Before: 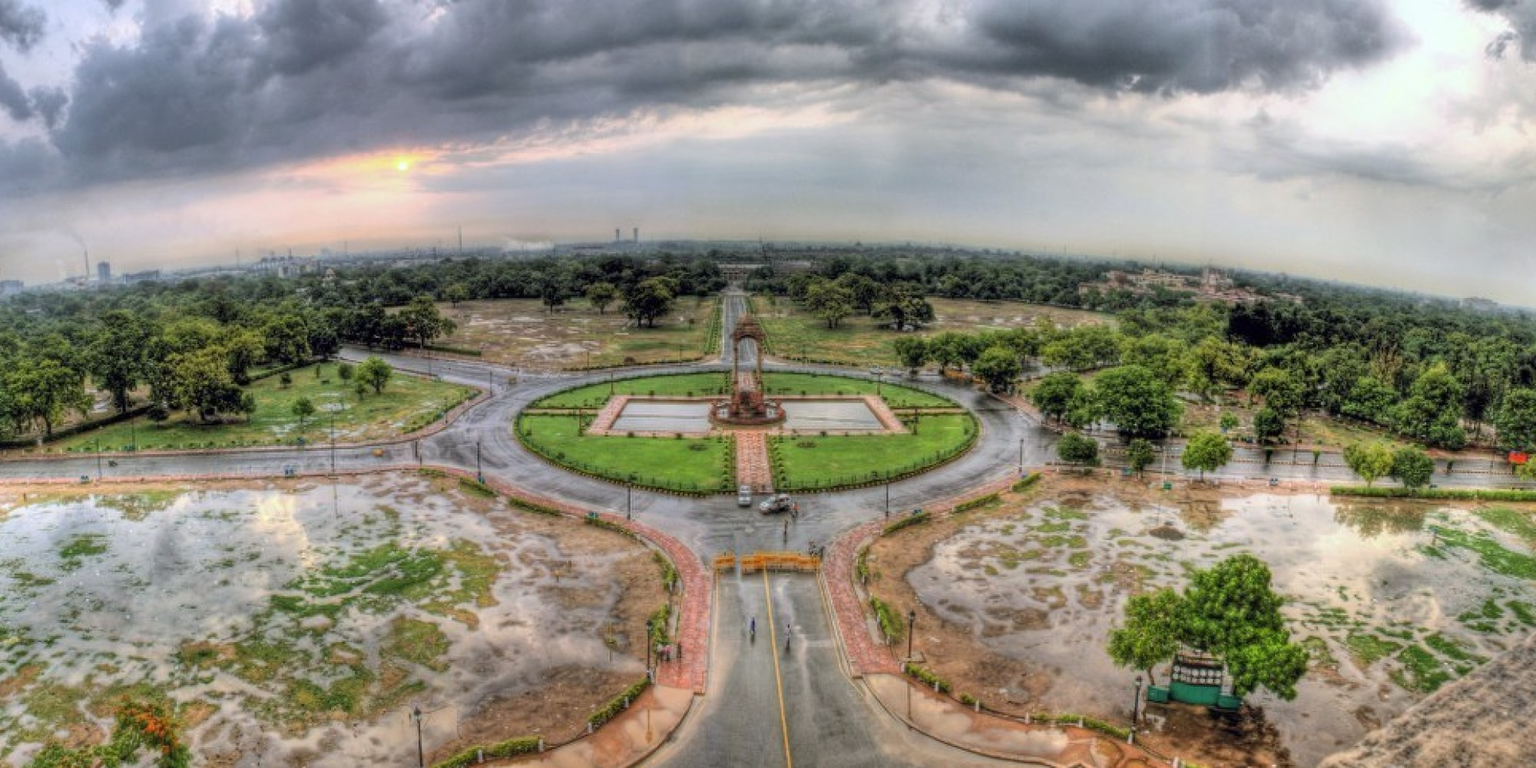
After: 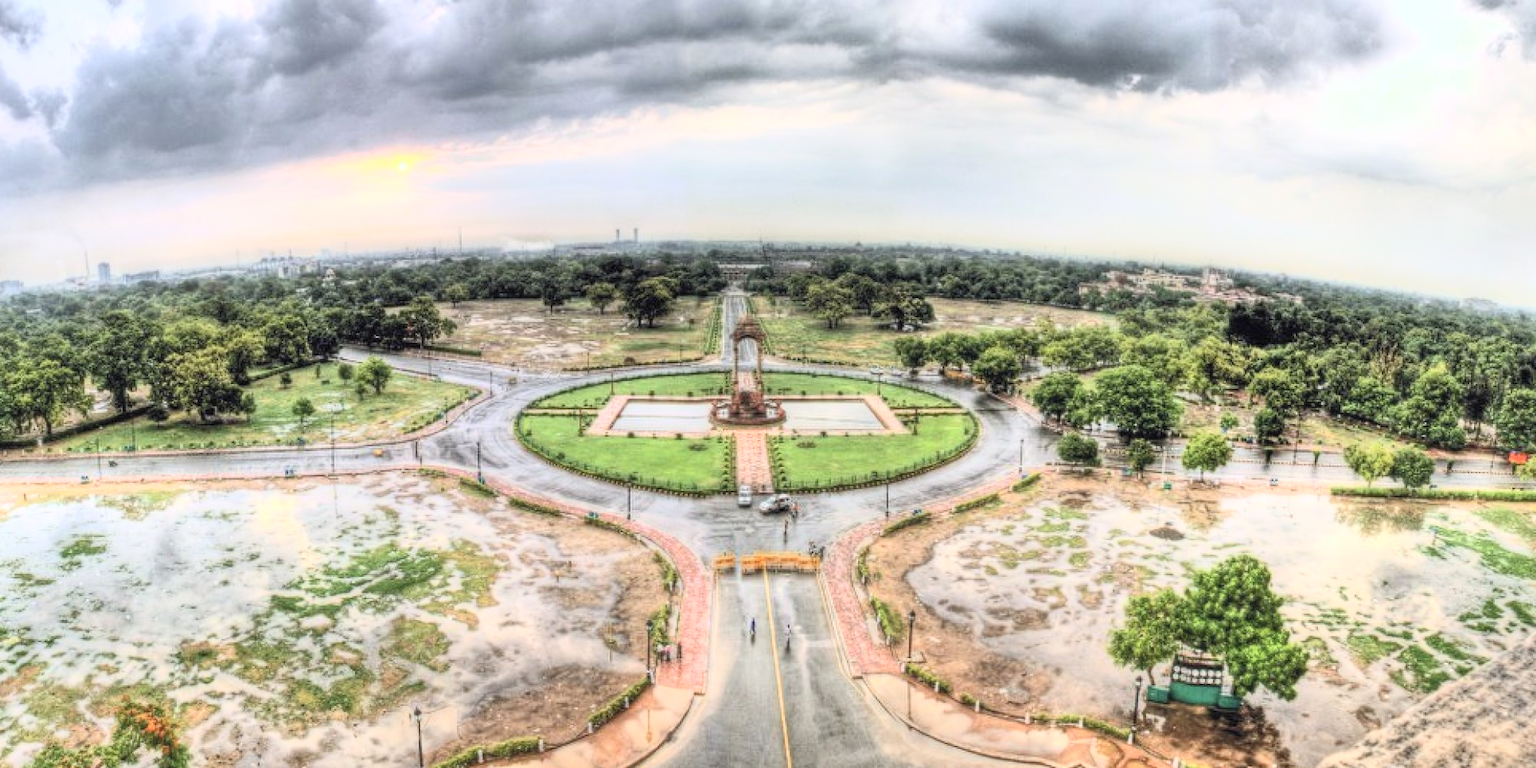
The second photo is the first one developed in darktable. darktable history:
contrast brightness saturation: contrast 0.389, brightness 0.522
